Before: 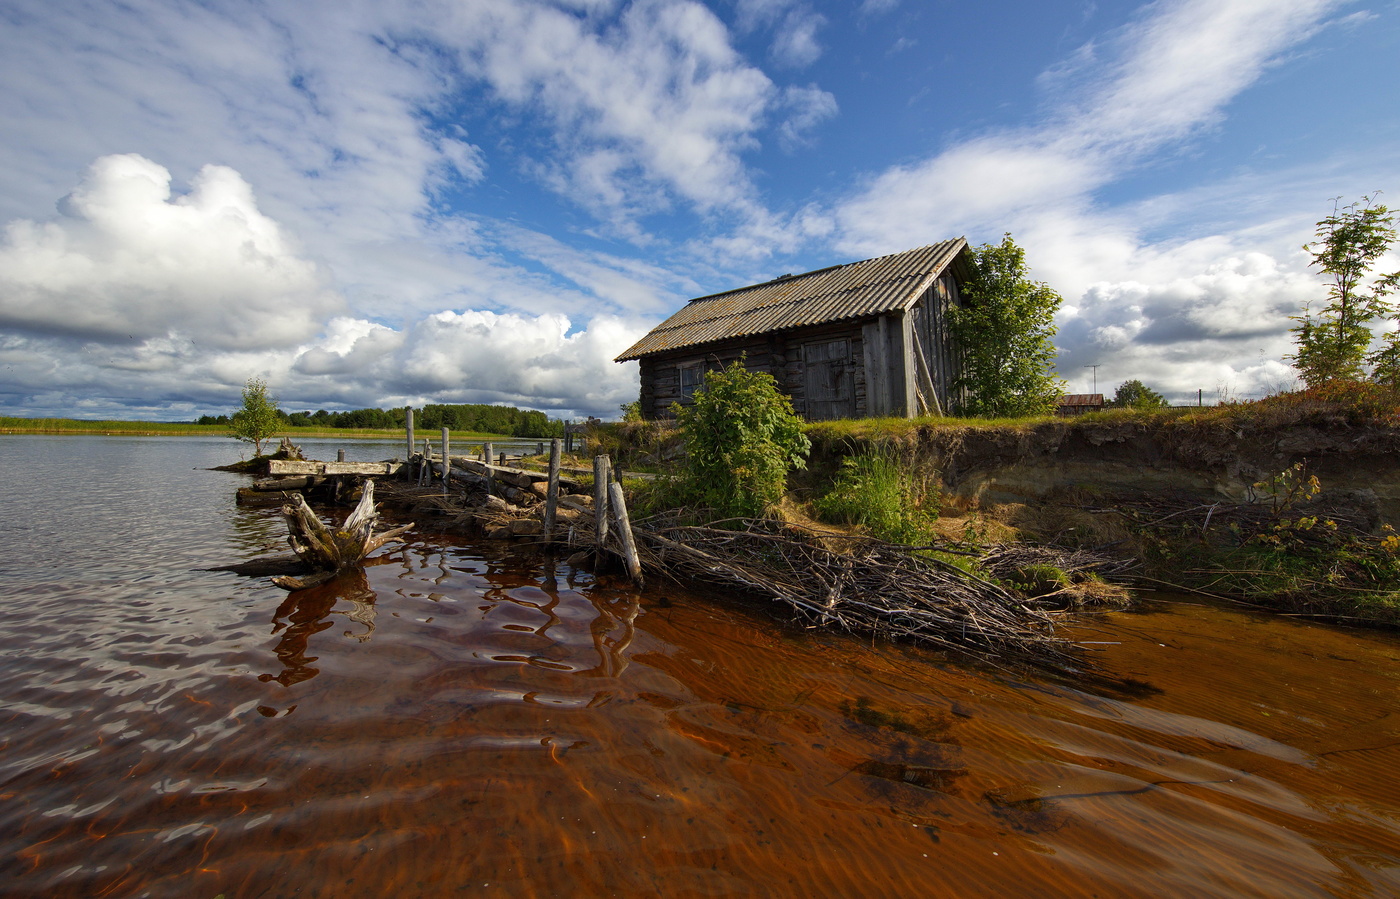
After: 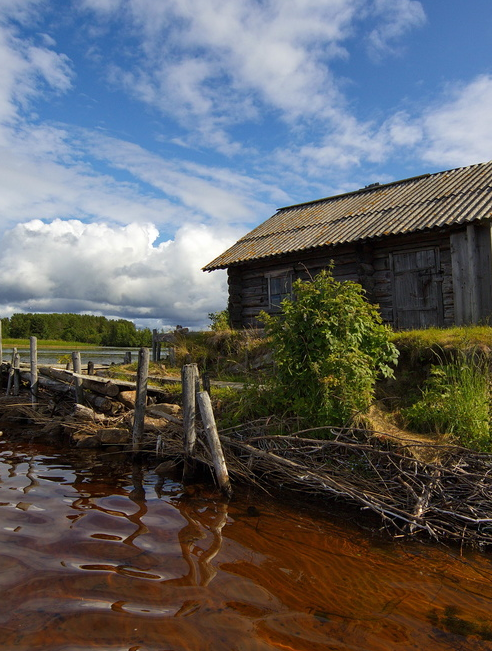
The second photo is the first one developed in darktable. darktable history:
crop and rotate: left 29.476%, top 10.214%, right 35.32%, bottom 17.333%
